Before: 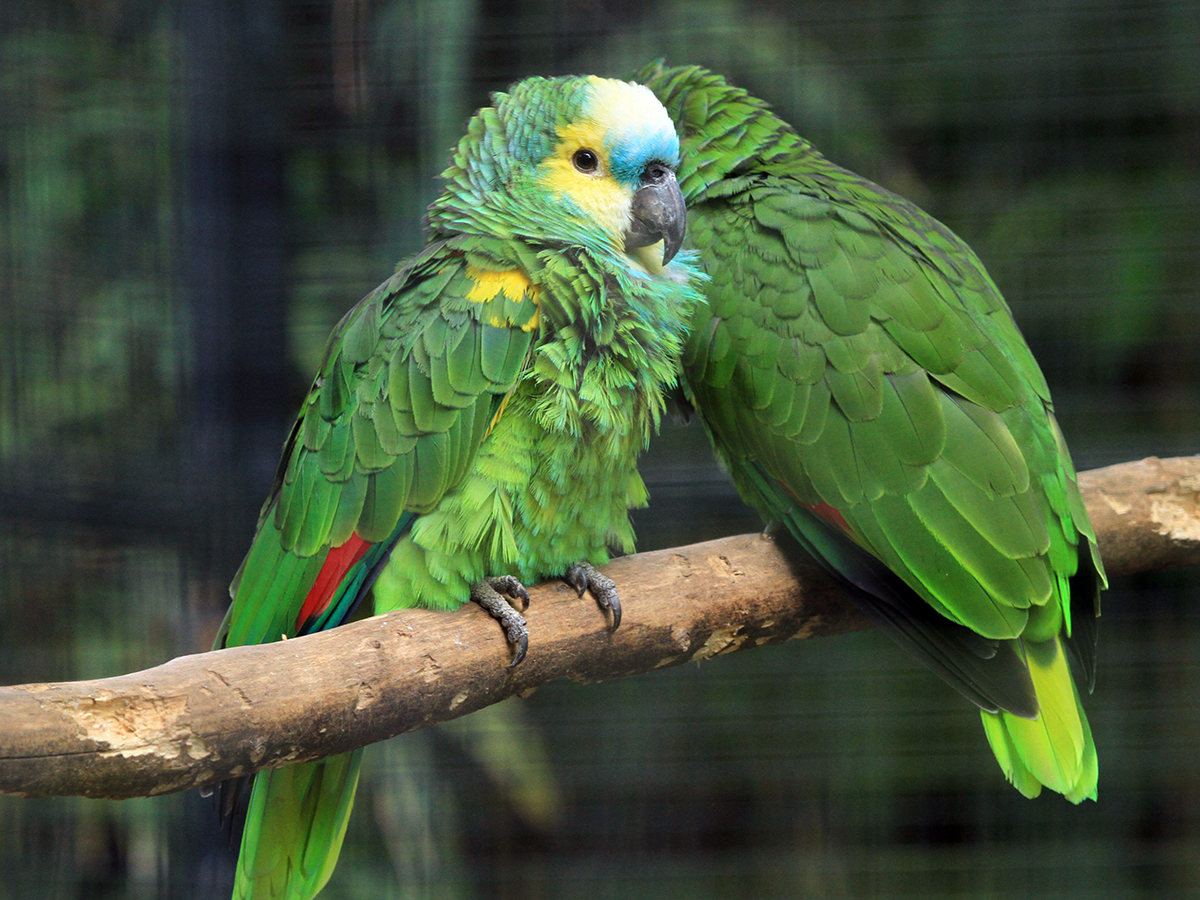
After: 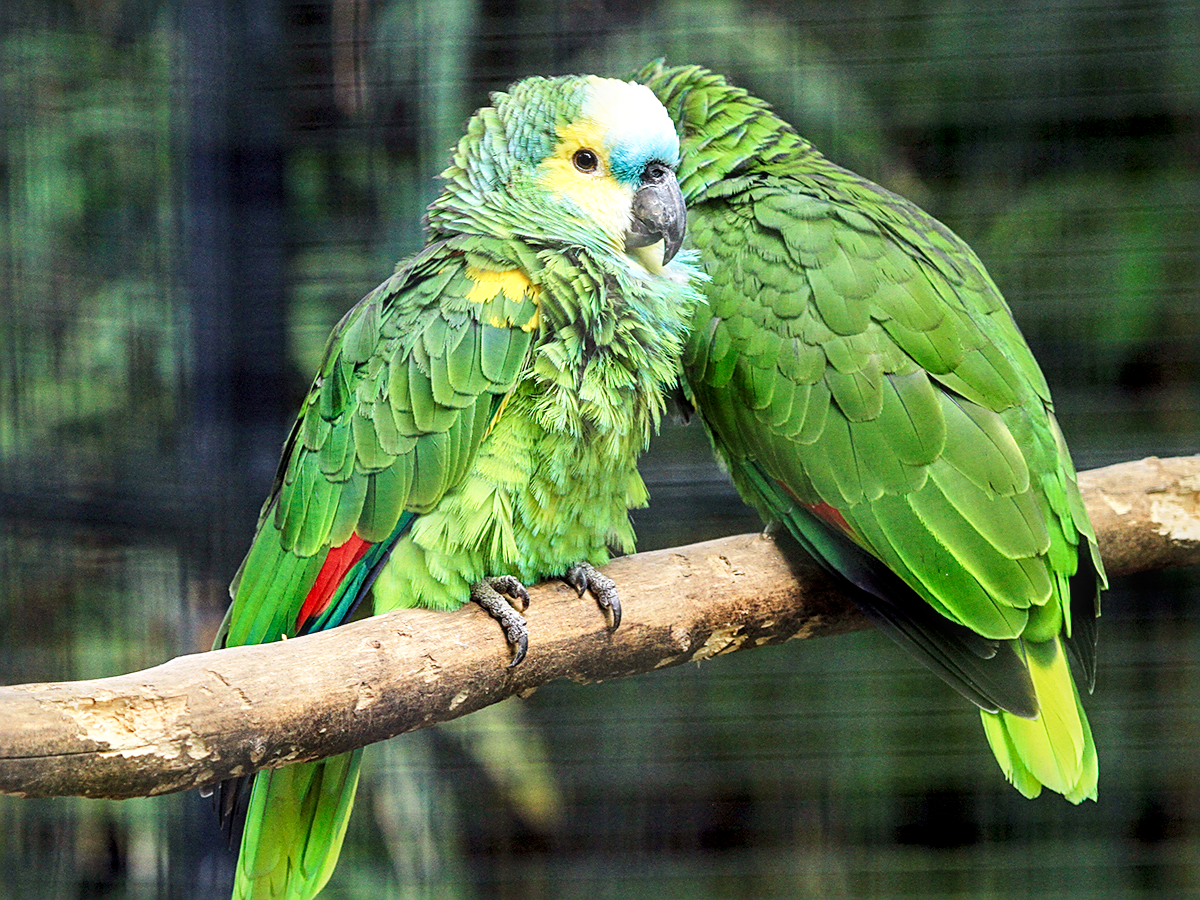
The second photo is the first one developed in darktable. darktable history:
local contrast: on, module defaults
sharpen: amount 0.494
base curve: curves: ch0 [(0, 0) (0.005, 0.002) (0.15, 0.3) (0.4, 0.7) (0.75, 0.95) (1, 1)], preserve colors none
